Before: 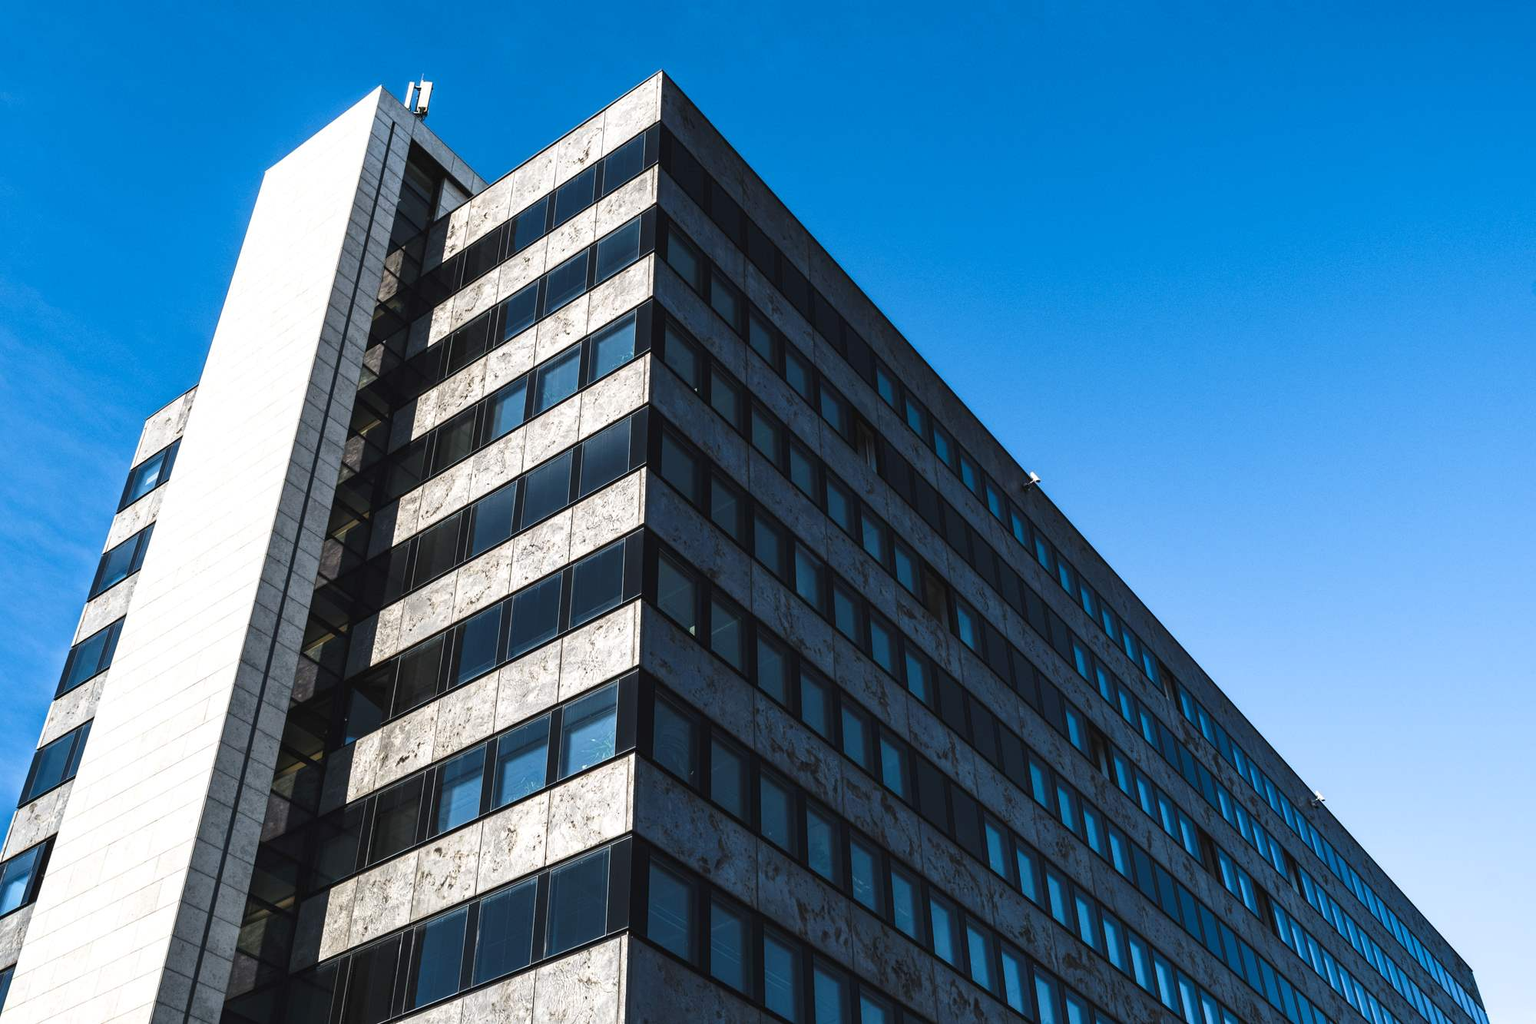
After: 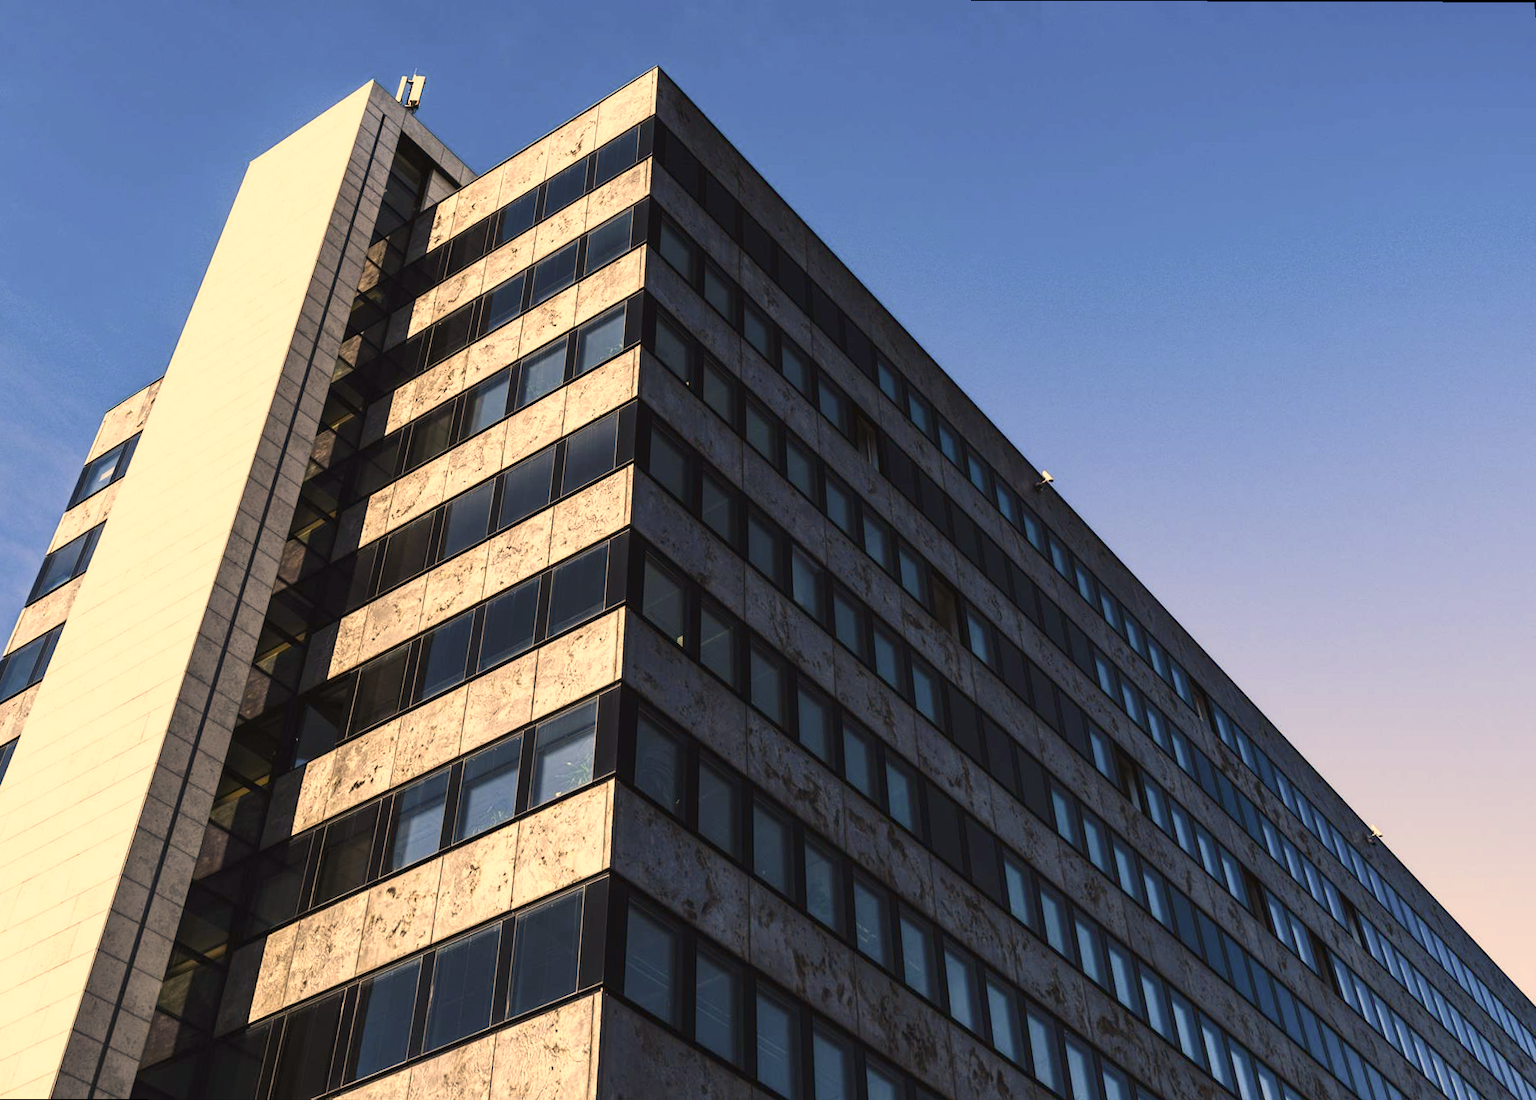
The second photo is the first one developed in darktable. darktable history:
color correction: highlights a* 15, highlights b* 31.55
rotate and perspective: rotation 0.215°, lens shift (vertical) -0.139, crop left 0.069, crop right 0.939, crop top 0.002, crop bottom 0.996
